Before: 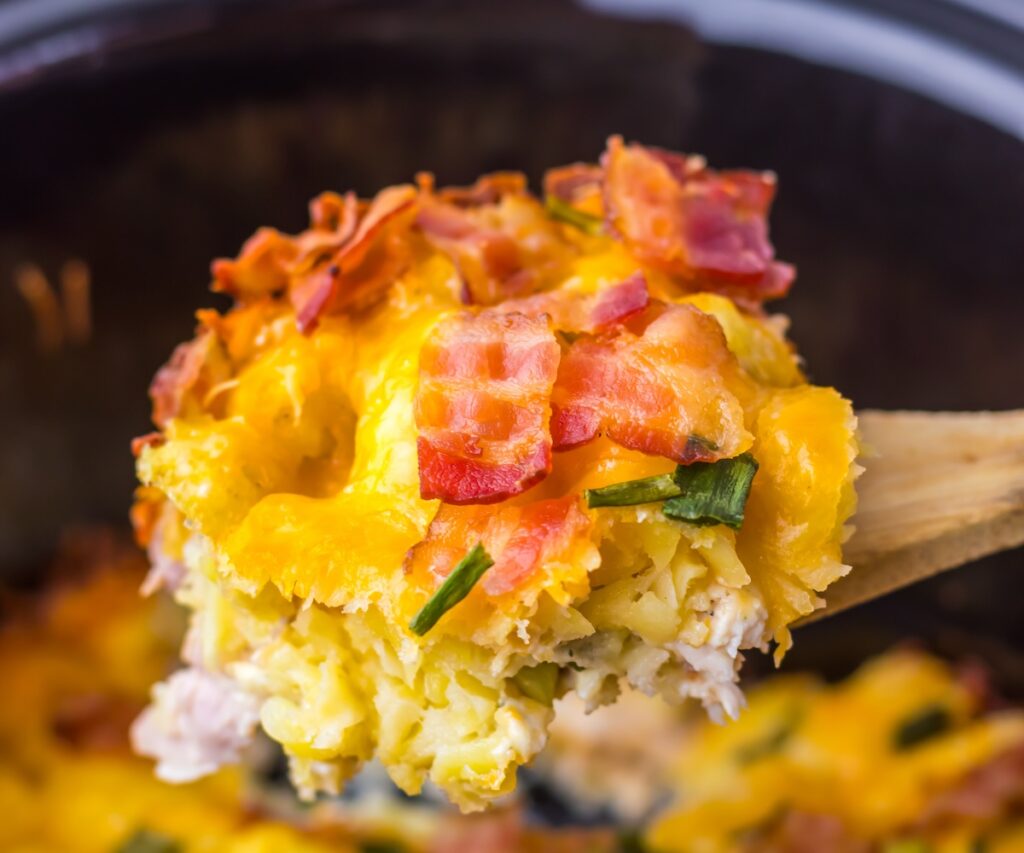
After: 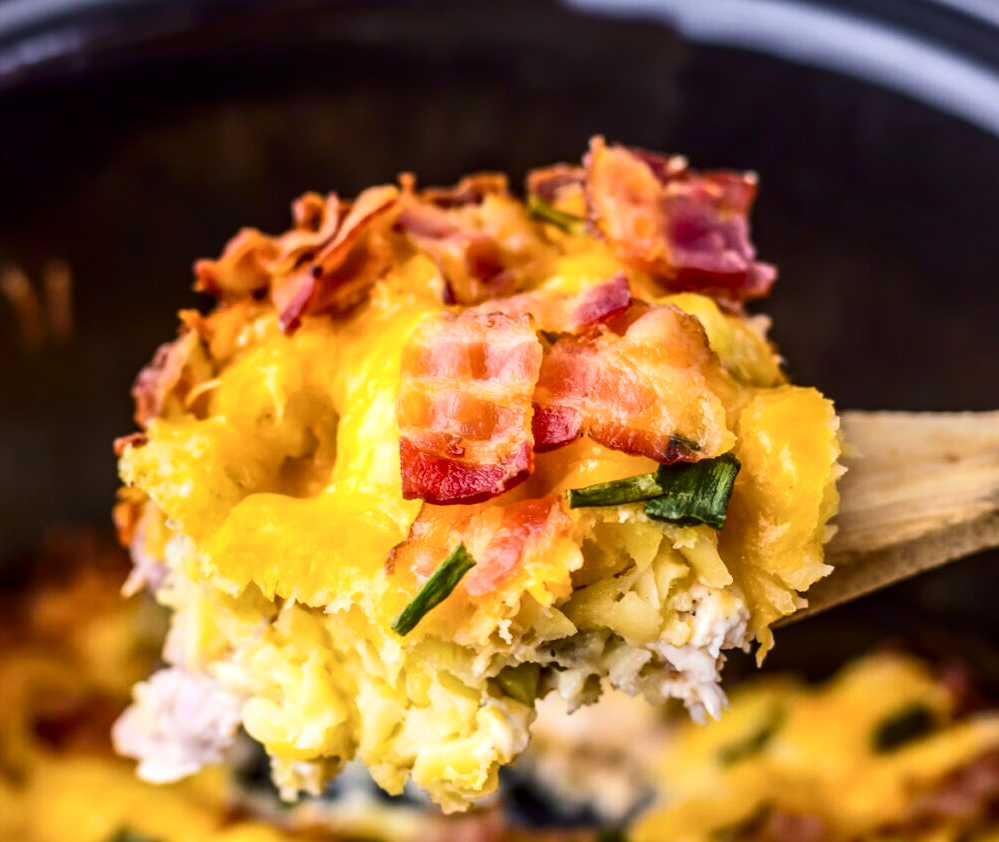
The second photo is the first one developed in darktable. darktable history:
contrast brightness saturation: contrast 0.28
local contrast: detail 130%
crop and rotate: left 1.774%, right 0.633%, bottom 1.28%
